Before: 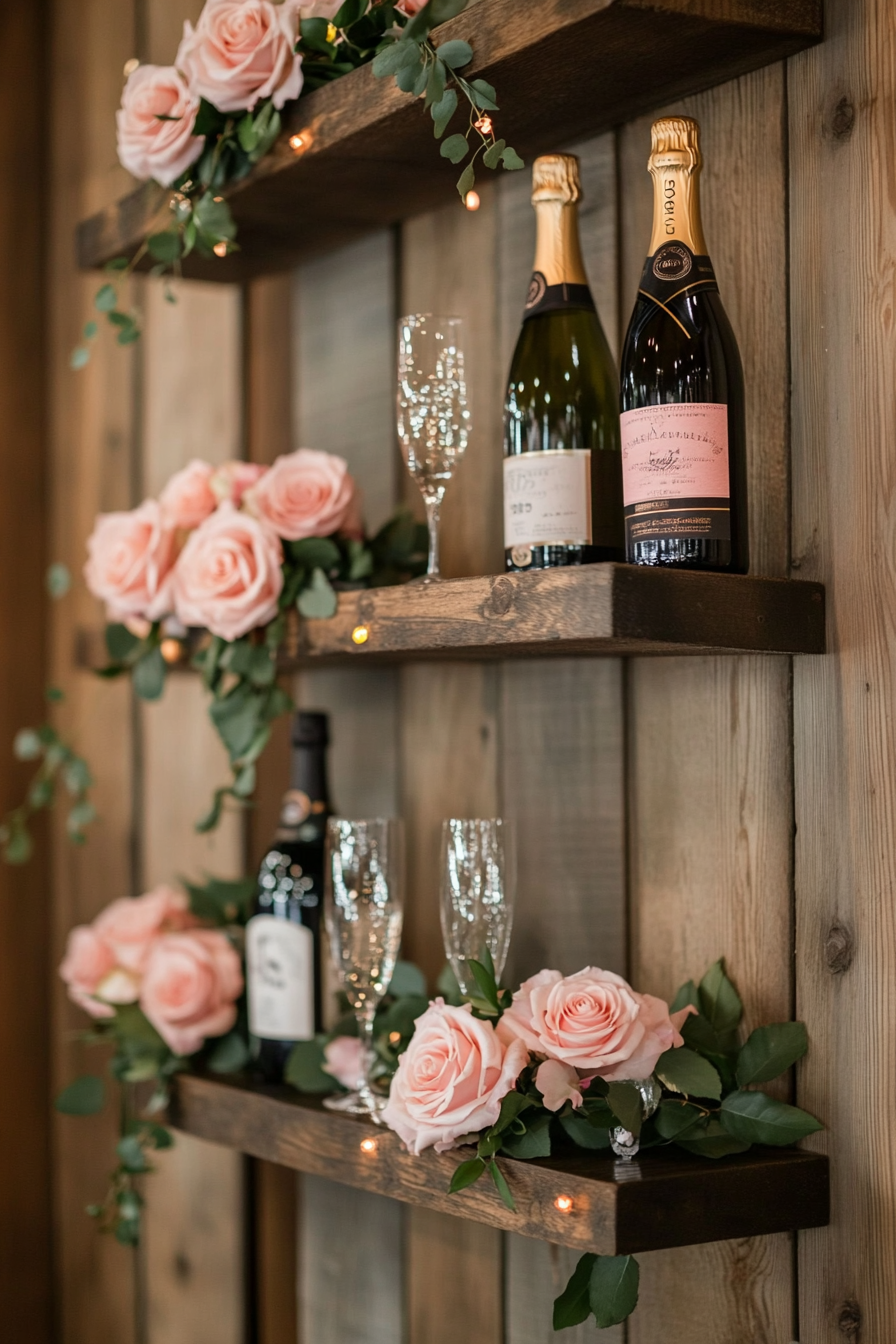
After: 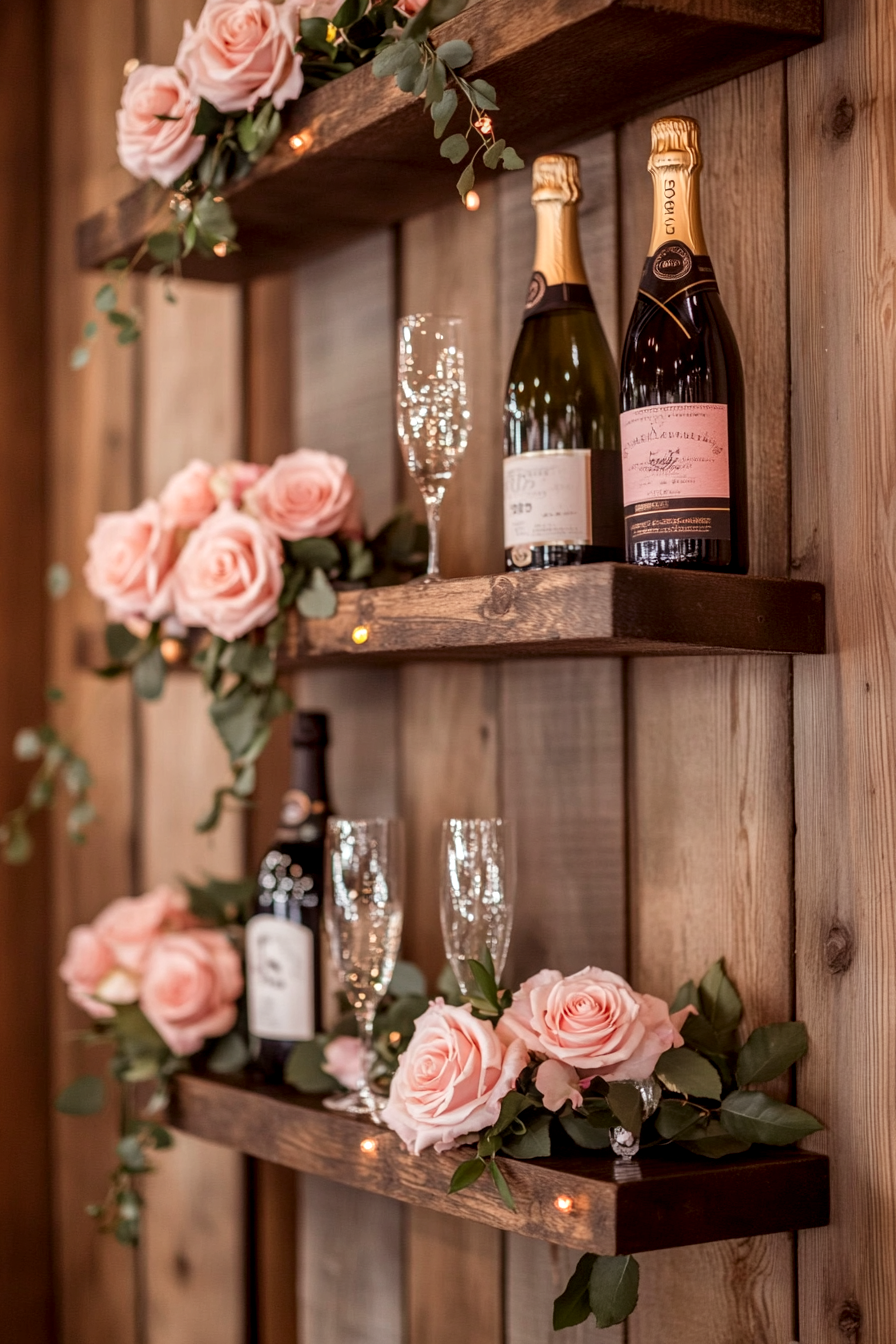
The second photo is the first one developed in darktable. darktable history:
rgb levels: mode RGB, independent channels, levels [[0, 0.474, 1], [0, 0.5, 1], [0, 0.5, 1]]
local contrast: detail 130%
